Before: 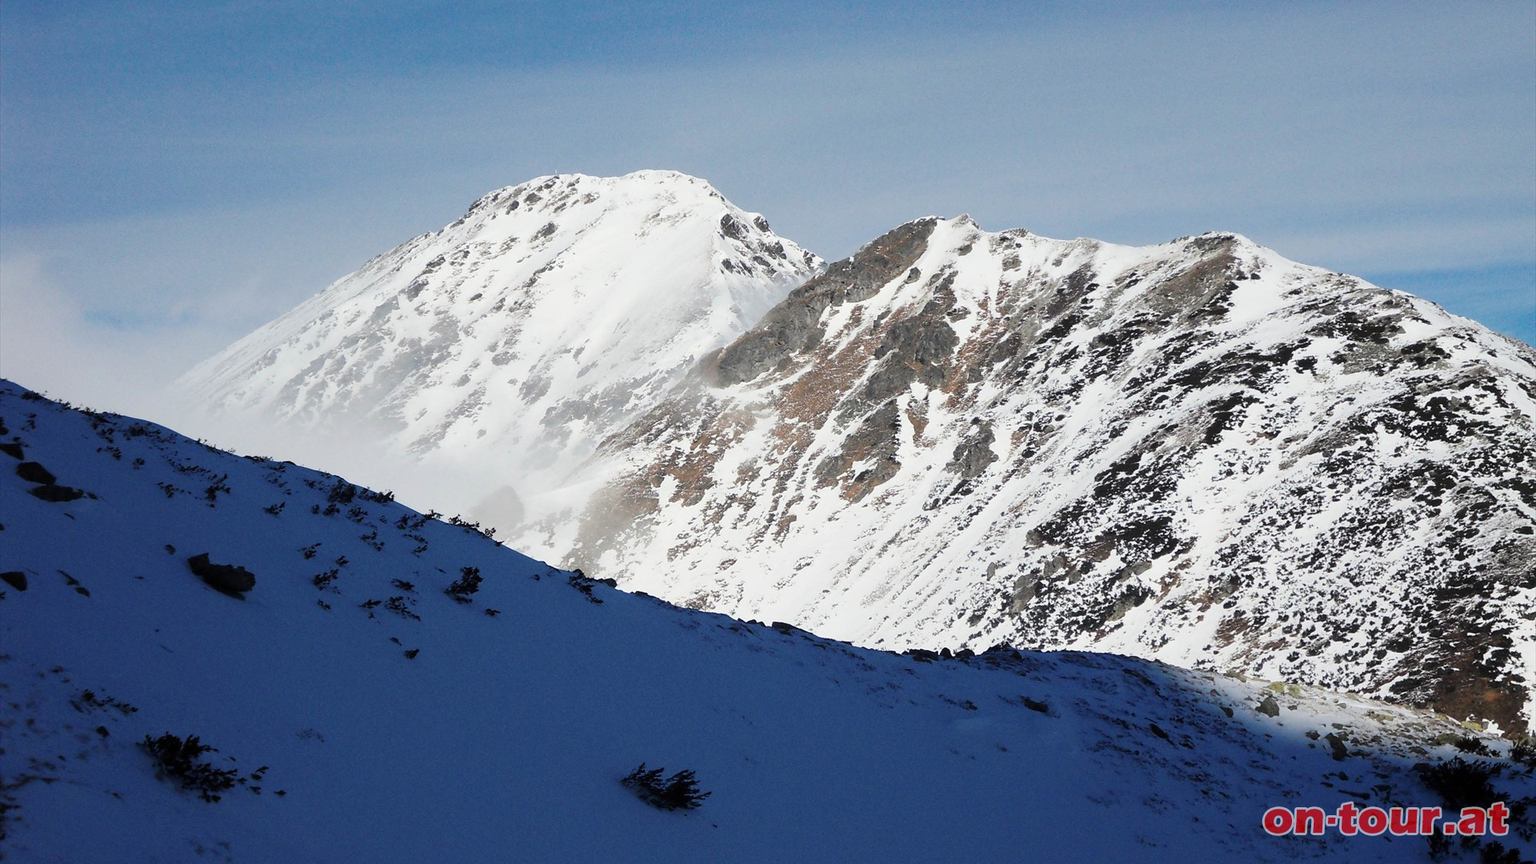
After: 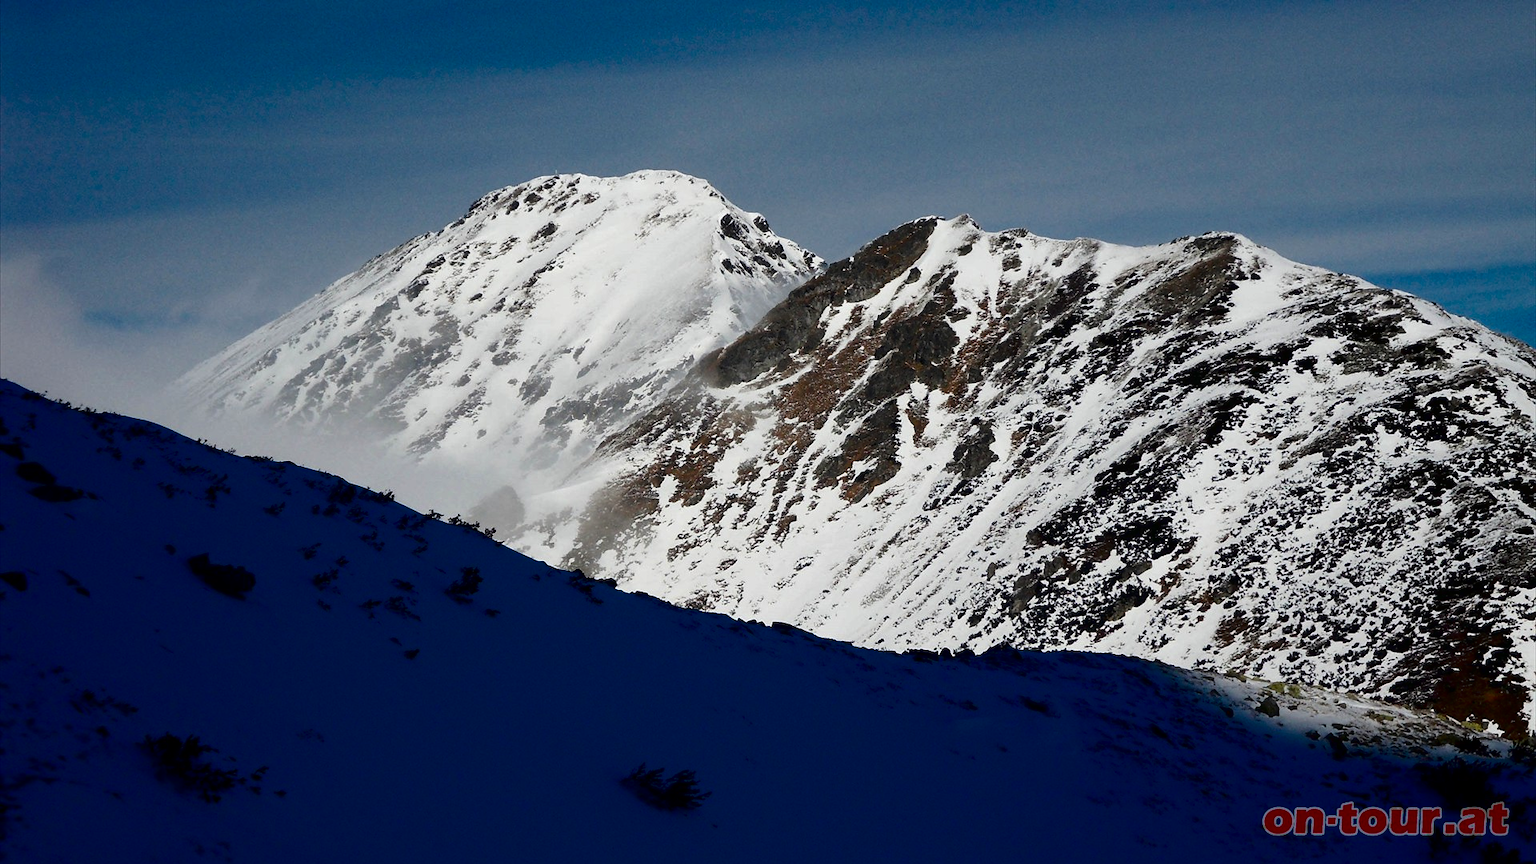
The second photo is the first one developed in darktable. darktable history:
contrast brightness saturation: contrast 0.09, brightness -0.59, saturation 0.17
color balance: on, module defaults
